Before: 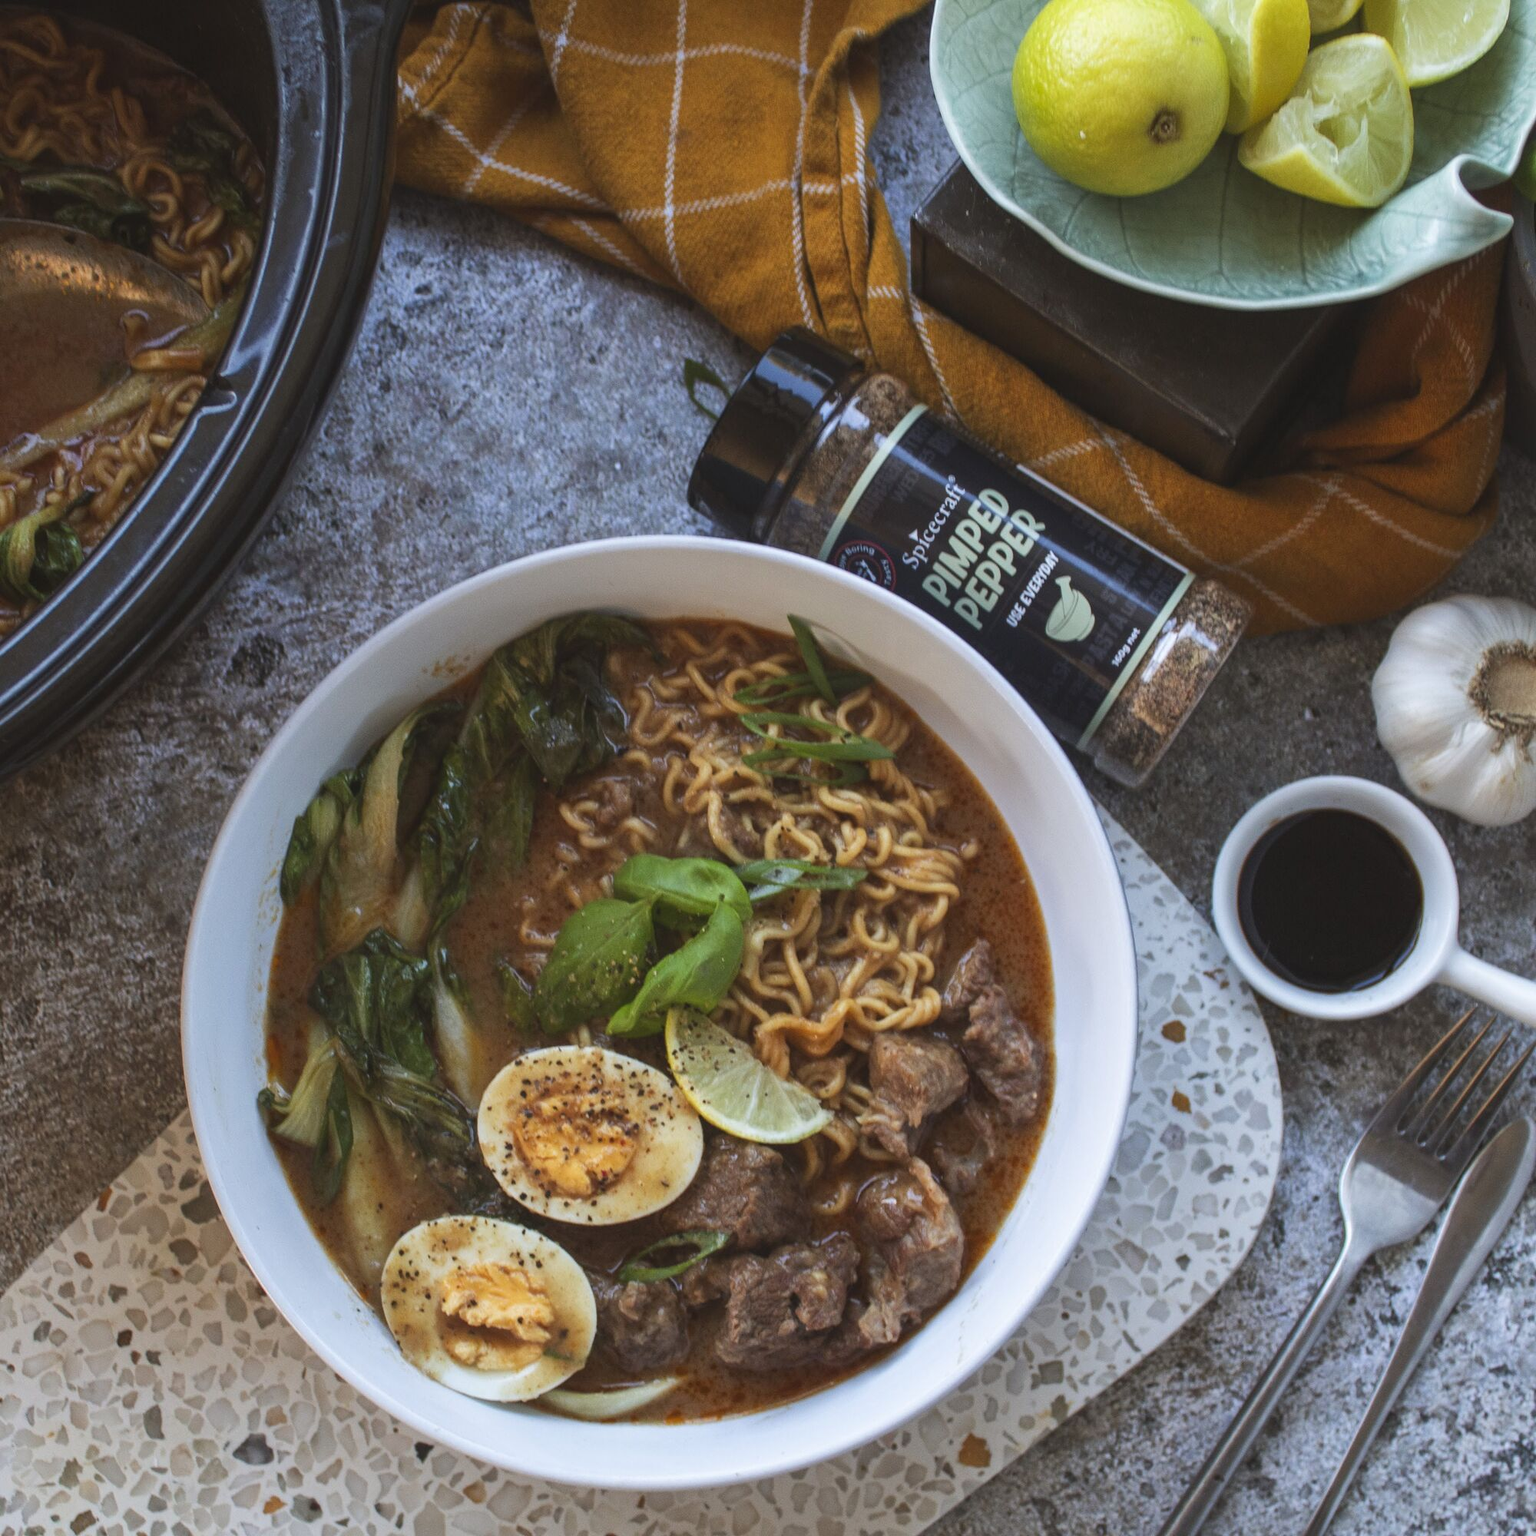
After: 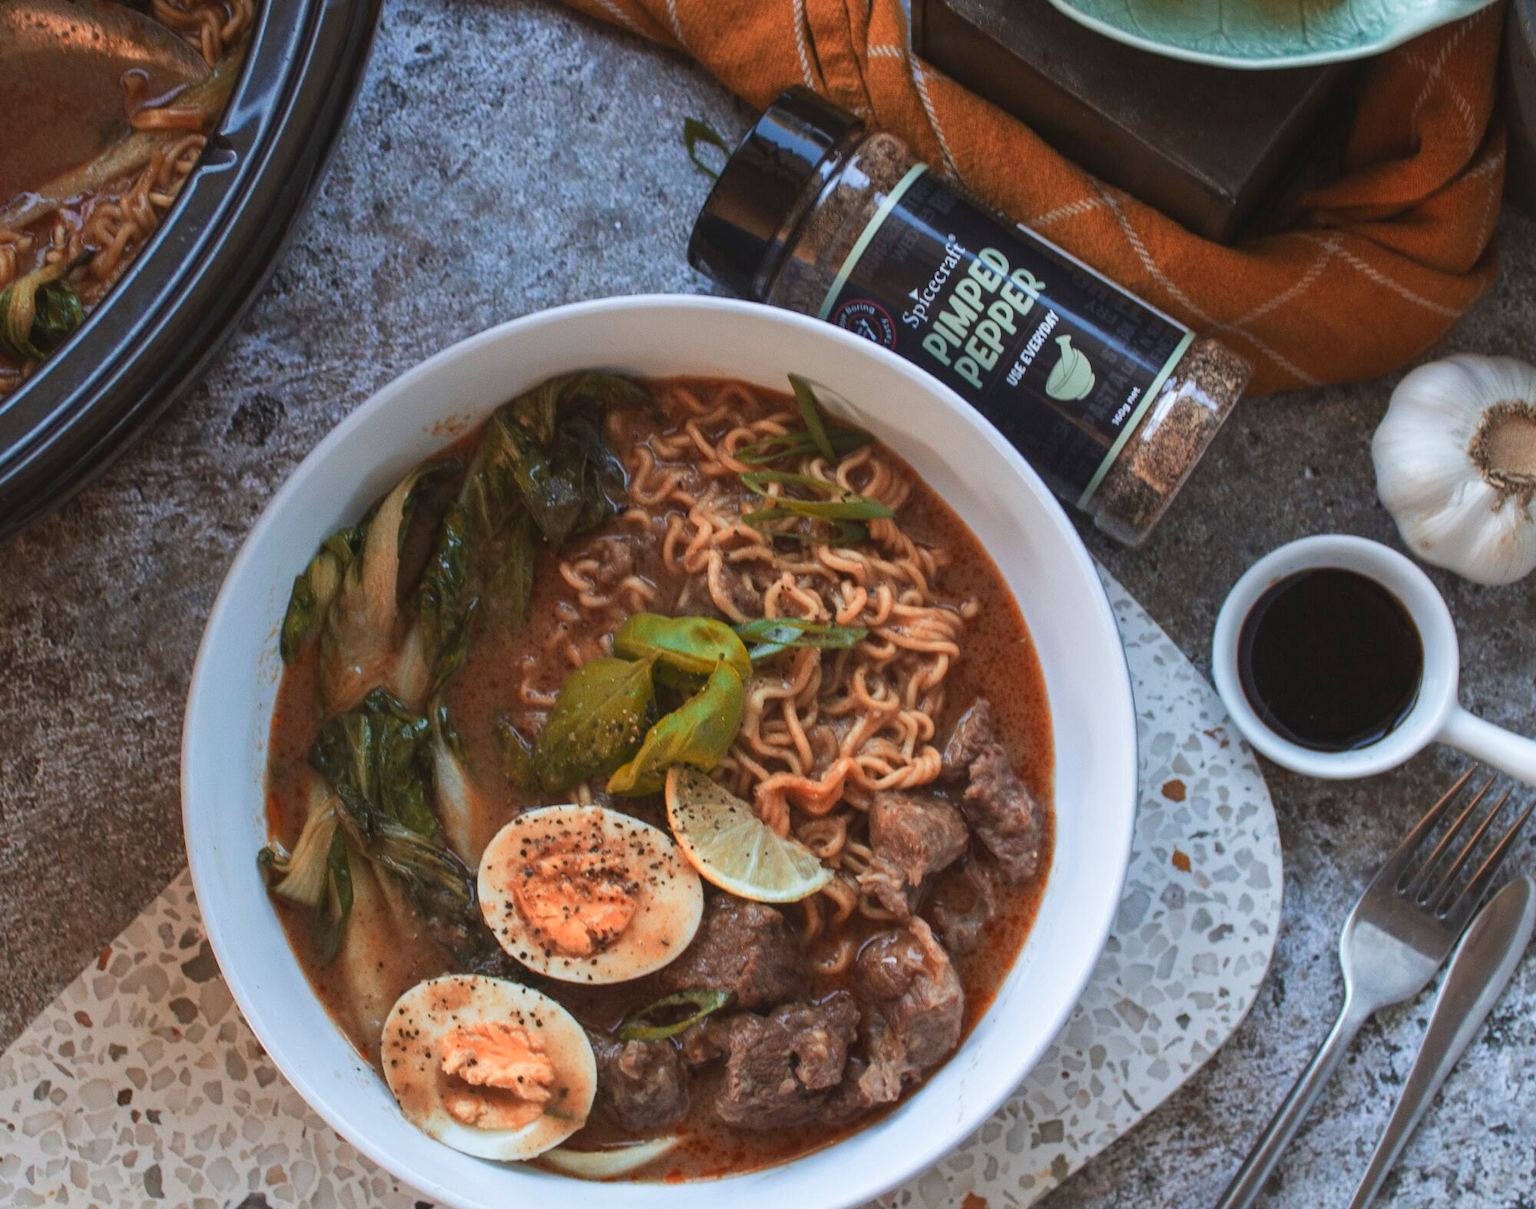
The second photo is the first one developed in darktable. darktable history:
crop and rotate: top 15.716%, bottom 5.532%
color zones: curves: ch2 [(0, 0.5) (0.084, 0.497) (0.323, 0.335) (0.4, 0.497) (1, 0.5)]
